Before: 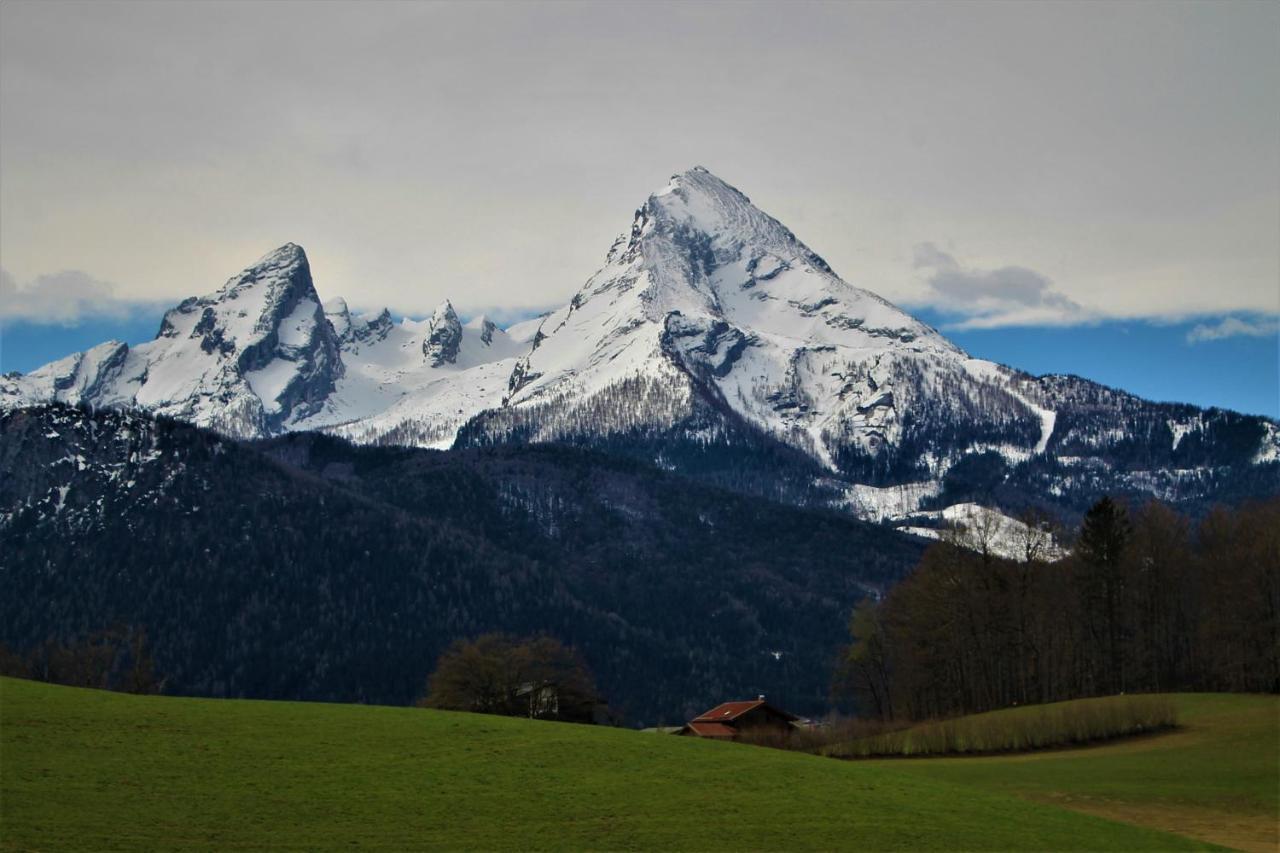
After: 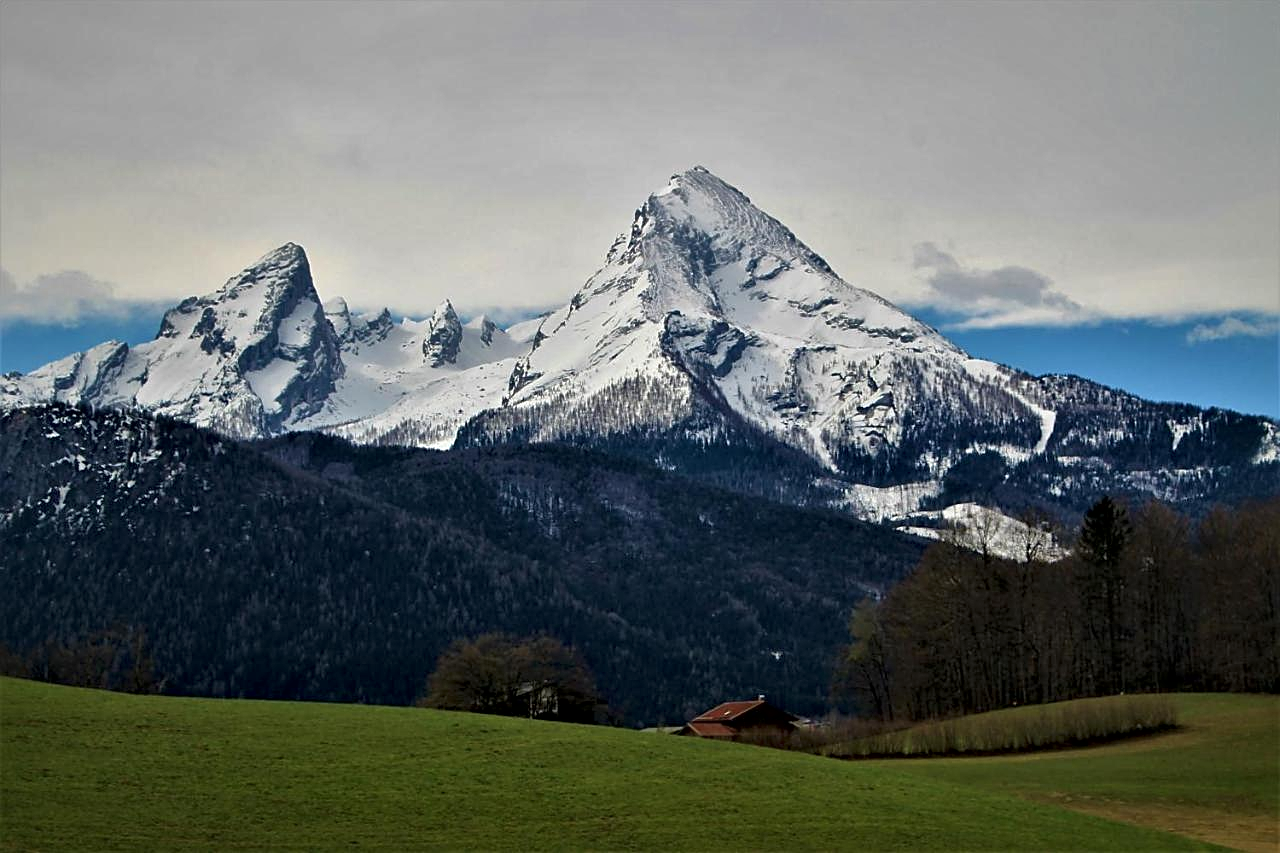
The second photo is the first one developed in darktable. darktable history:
local contrast: mode bilateral grid, contrast 20, coarseness 50, detail 150%, midtone range 0.2
sharpen: on, module defaults
